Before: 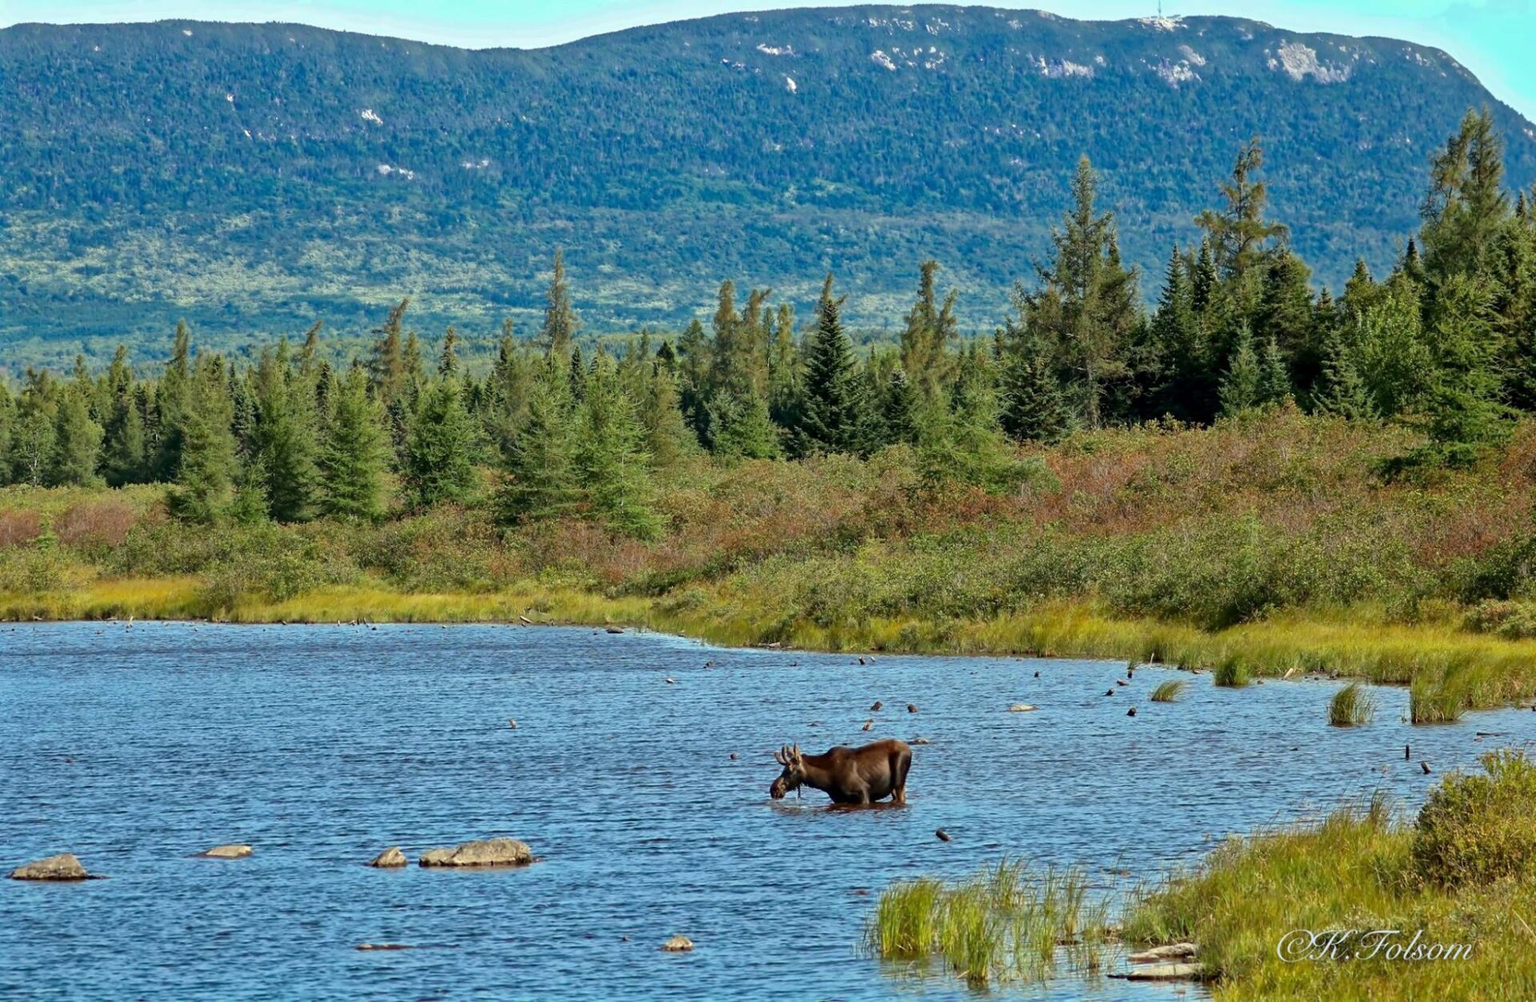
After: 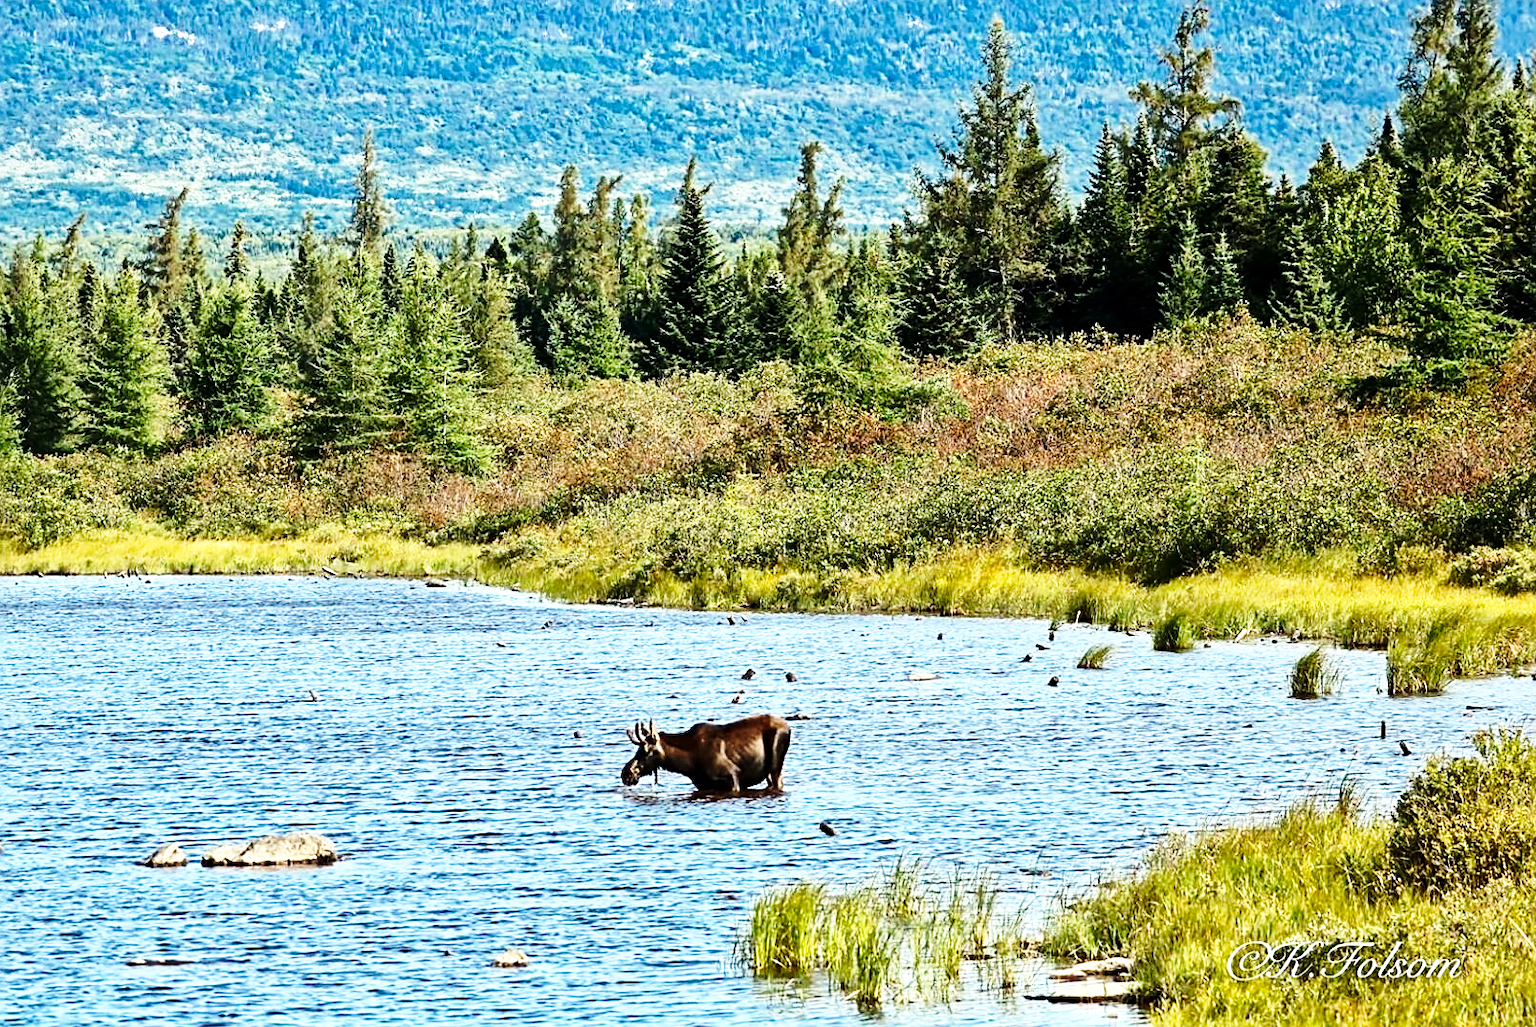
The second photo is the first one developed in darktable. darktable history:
tone equalizer: -8 EV -1.08 EV, -7 EV -1.01 EV, -6 EV -0.867 EV, -5 EV -0.578 EV, -3 EV 0.578 EV, -2 EV 0.867 EV, -1 EV 1.01 EV, +0 EV 1.08 EV, edges refinement/feathering 500, mask exposure compensation -1.57 EV, preserve details no
base curve: curves: ch0 [(0, 0) (0.028, 0.03) (0.121, 0.232) (0.46, 0.748) (0.859, 0.968) (1, 1)], preserve colors none
crop: left 16.315%, top 14.246%
sharpen: on, module defaults
